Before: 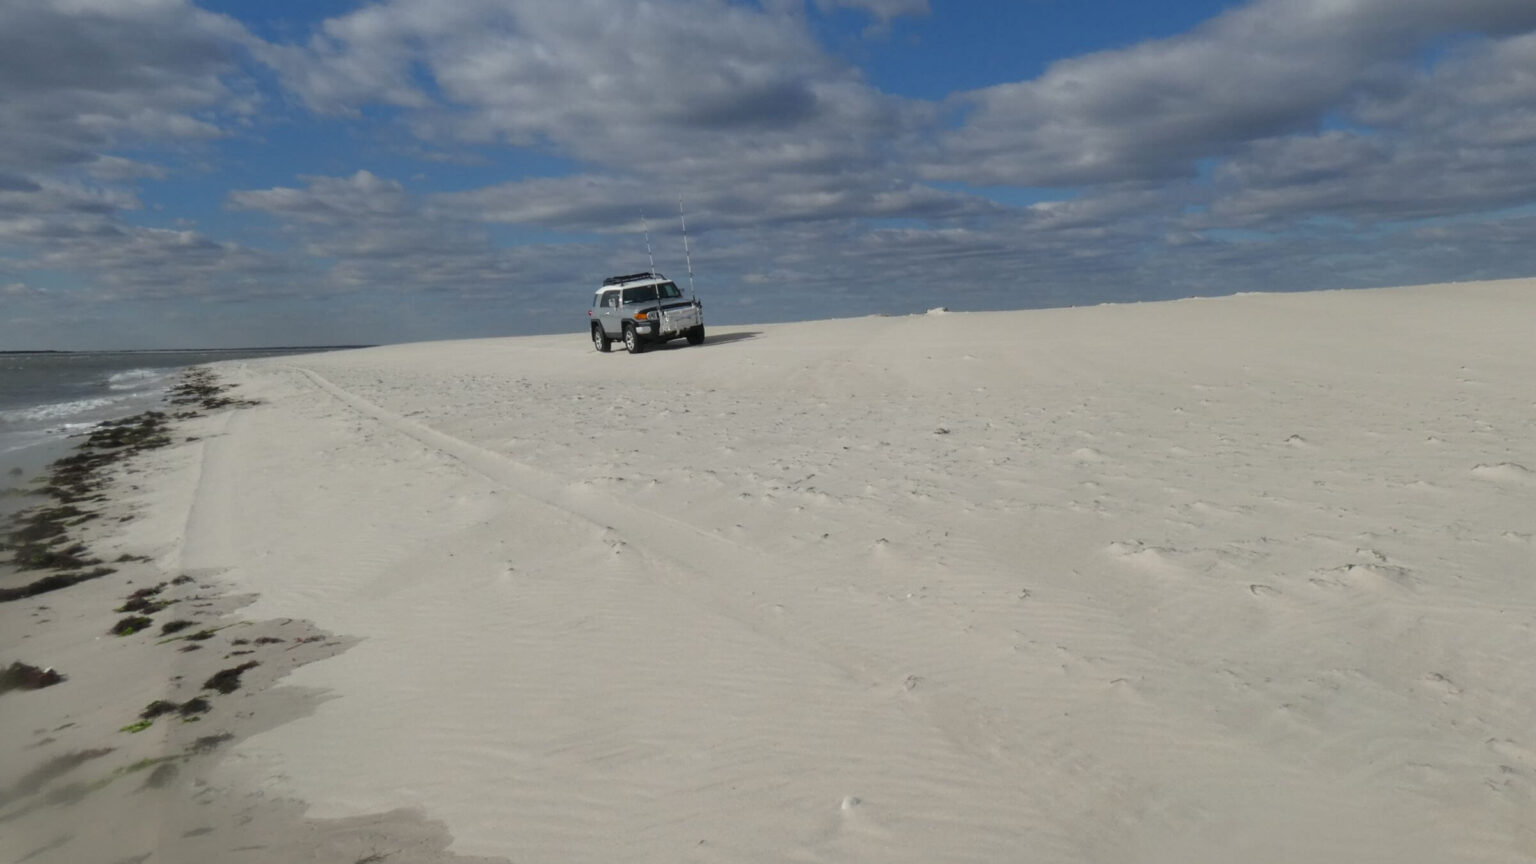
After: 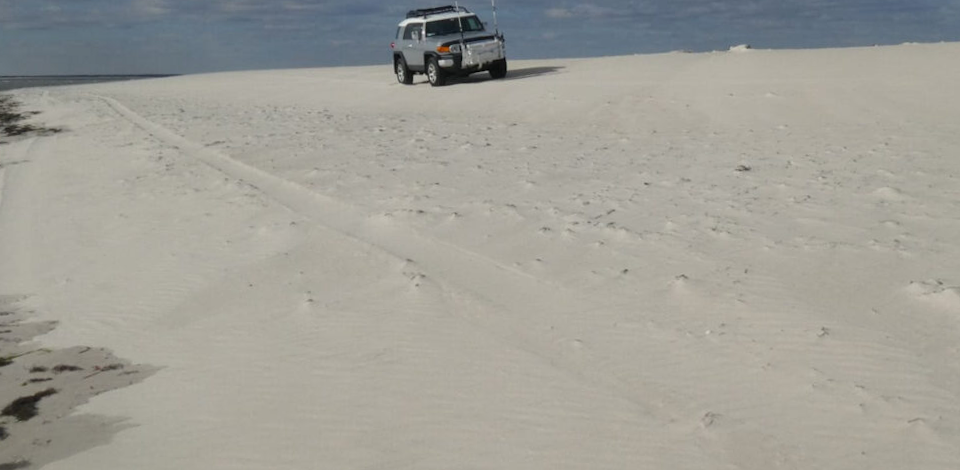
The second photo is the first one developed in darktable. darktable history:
rotate and perspective: rotation 0.8°, automatic cropping off
tone equalizer: on, module defaults
crop: left 13.312%, top 31.28%, right 24.627%, bottom 15.582%
